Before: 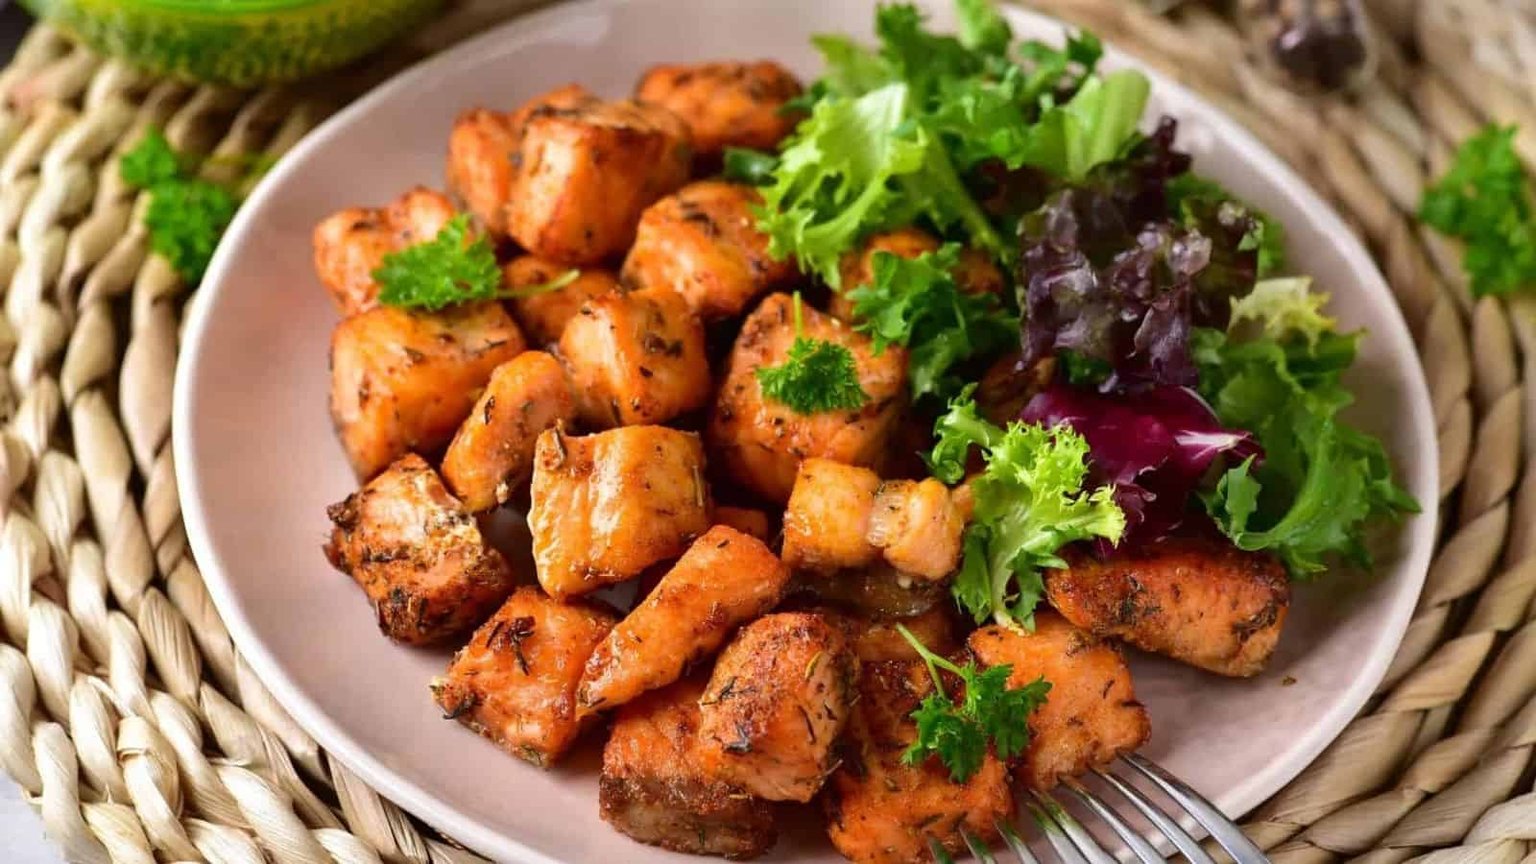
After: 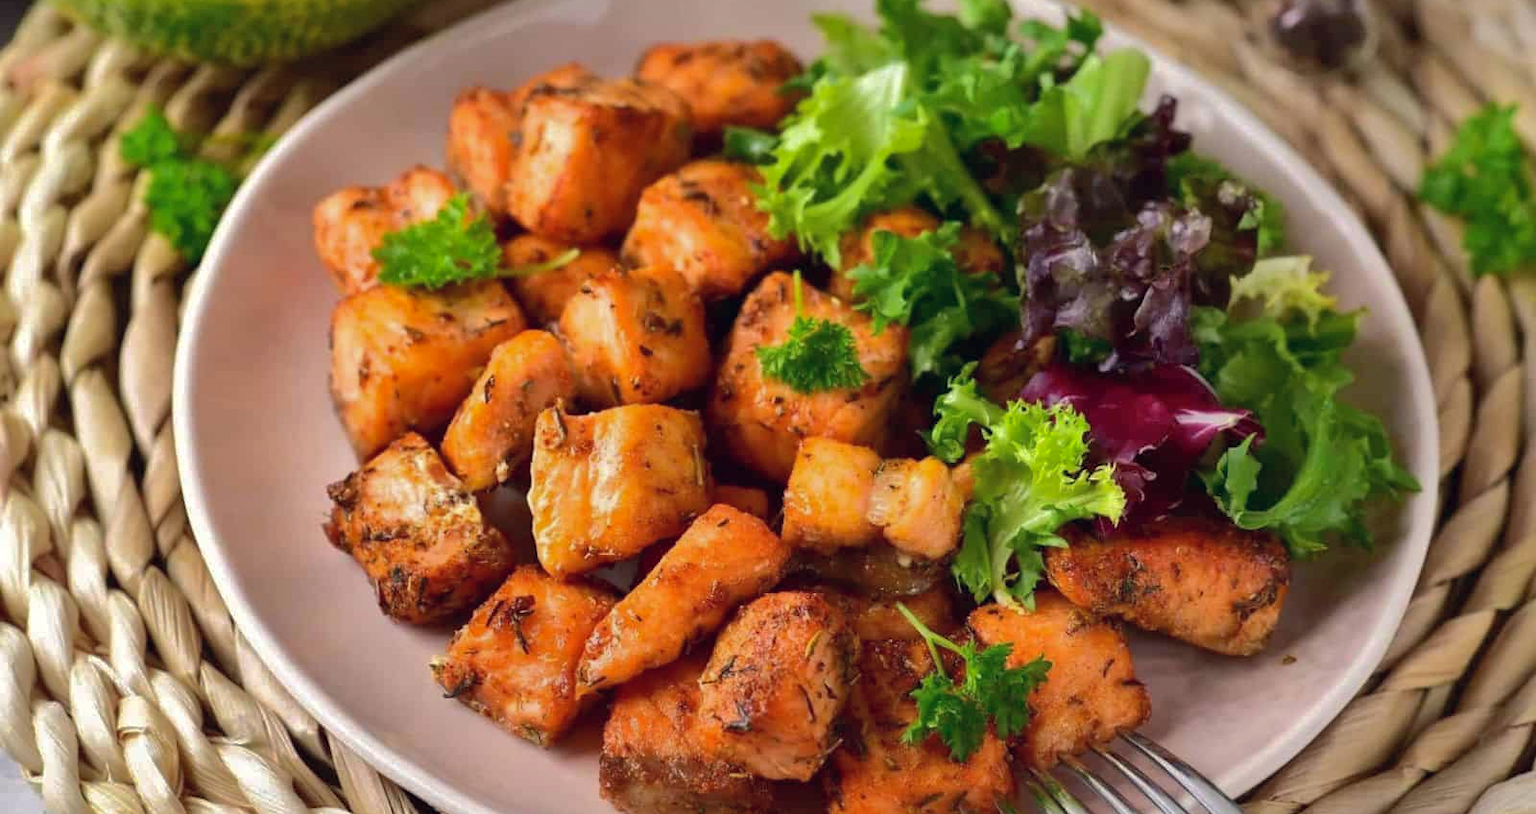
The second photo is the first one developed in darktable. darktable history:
color correction: highlights a* 0.284, highlights b* 2.69, shadows a* -0.731, shadows b* -4.68
crop and rotate: top 2.534%, bottom 3.232%
shadows and highlights: shadows 40.07, highlights -59.7
